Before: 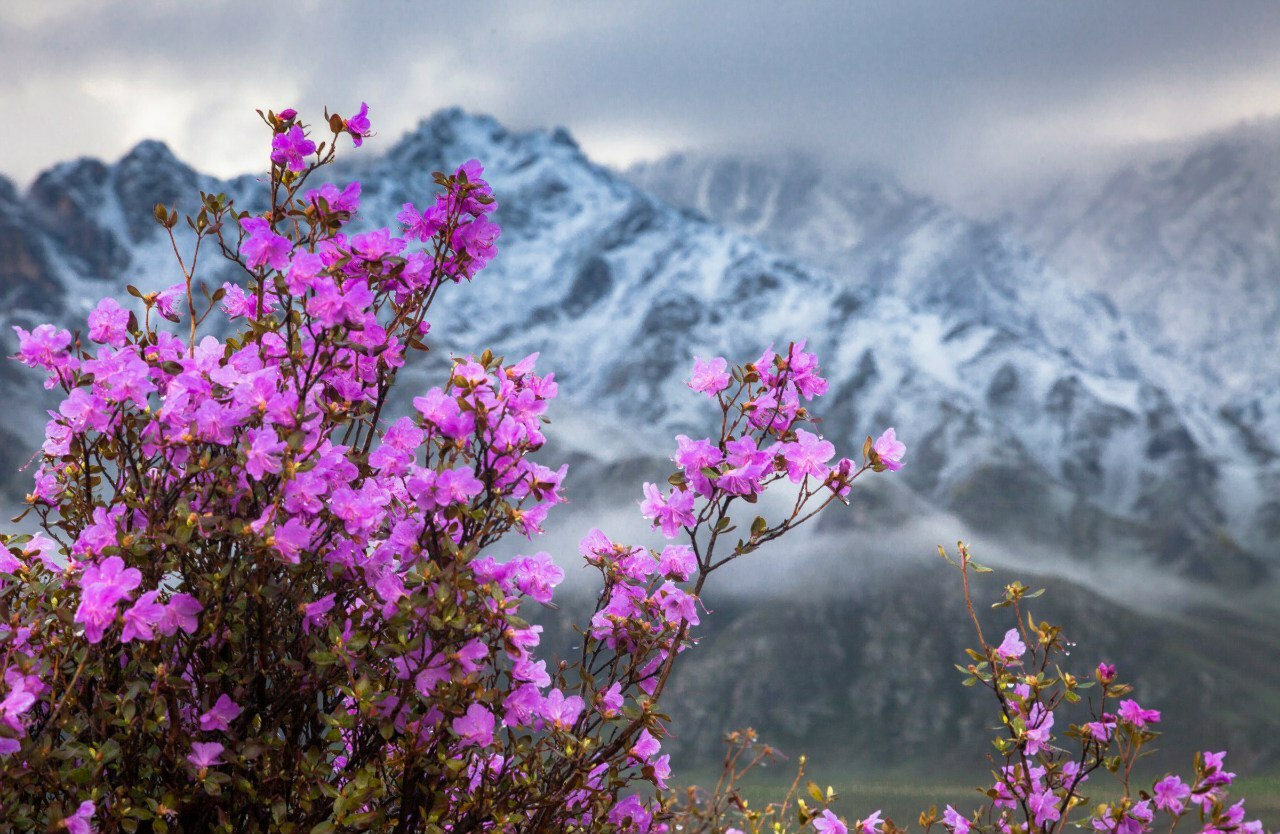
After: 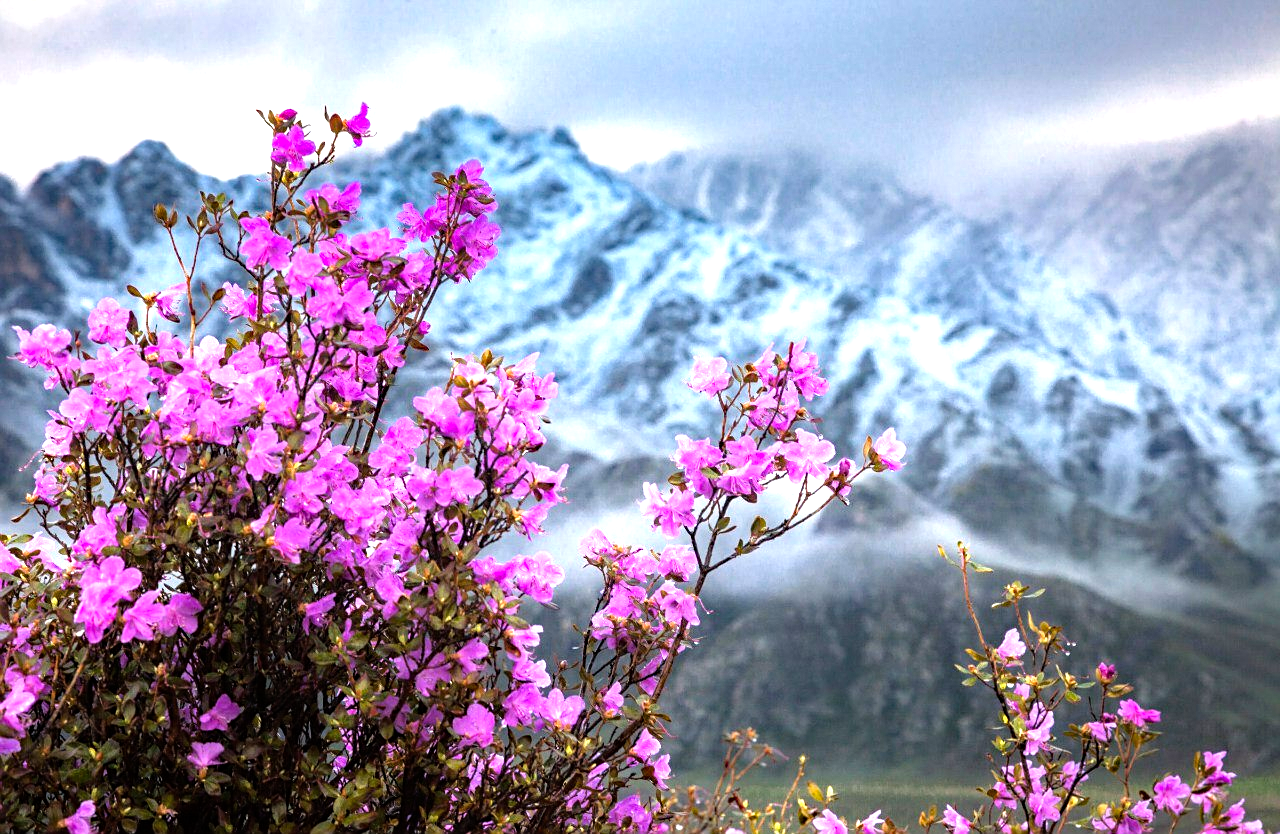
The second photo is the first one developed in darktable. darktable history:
sharpen: amount 0.205
tone equalizer: -8 EV -1.07 EV, -7 EV -0.974 EV, -6 EV -0.835 EV, -5 EV -0.578 EV, -3 EV 0.601 EV, -2 EV 0.89 EV, -1 EV 1 EV, +0 EV 1.06 EV
haze removal: strength 0.299, distance 0.256, adaptive false
